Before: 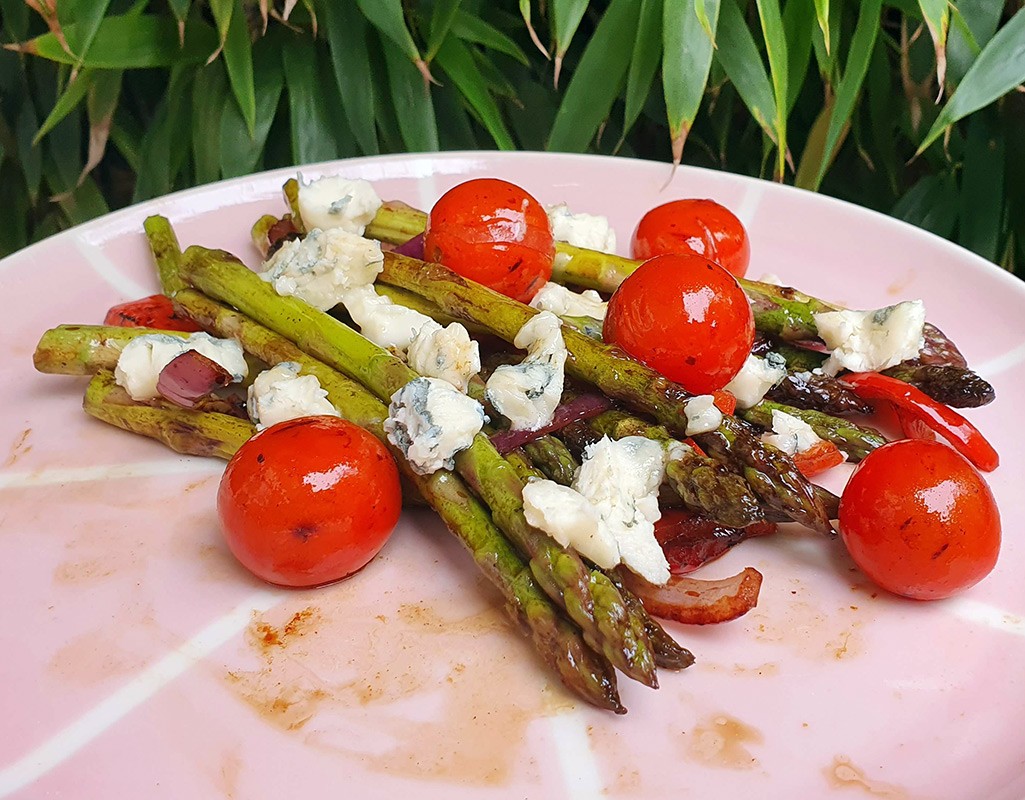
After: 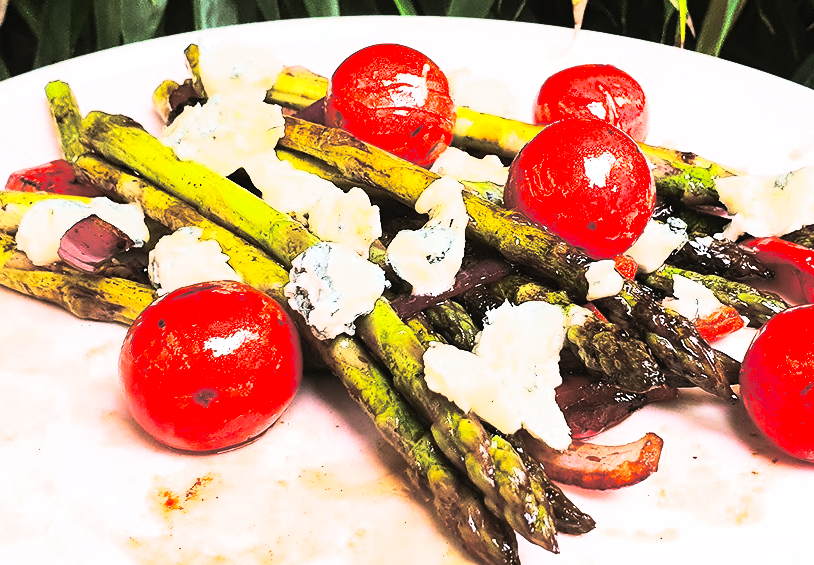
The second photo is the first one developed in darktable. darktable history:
contrast brightness saturation: contrast 0.83, brightness 0.59, saturation 0.59
split-toning: shadows › hue 46.8°, shadows › saturation 0.17, highlights › hue 316.8°, highlights › saturation 0.27, balance -51.82
filmic rgb: threshold 3 EV, hardness 4.17, latitude 50%, contrast 1.1, preserve chrominance max RGB, color science v6 (2022), contrast in shadows safe, contrast in highlights safe, enable highlight reconstruction true
crop: left 9.712%, top 16.928%, right 10.845%, bottom 12.332%
